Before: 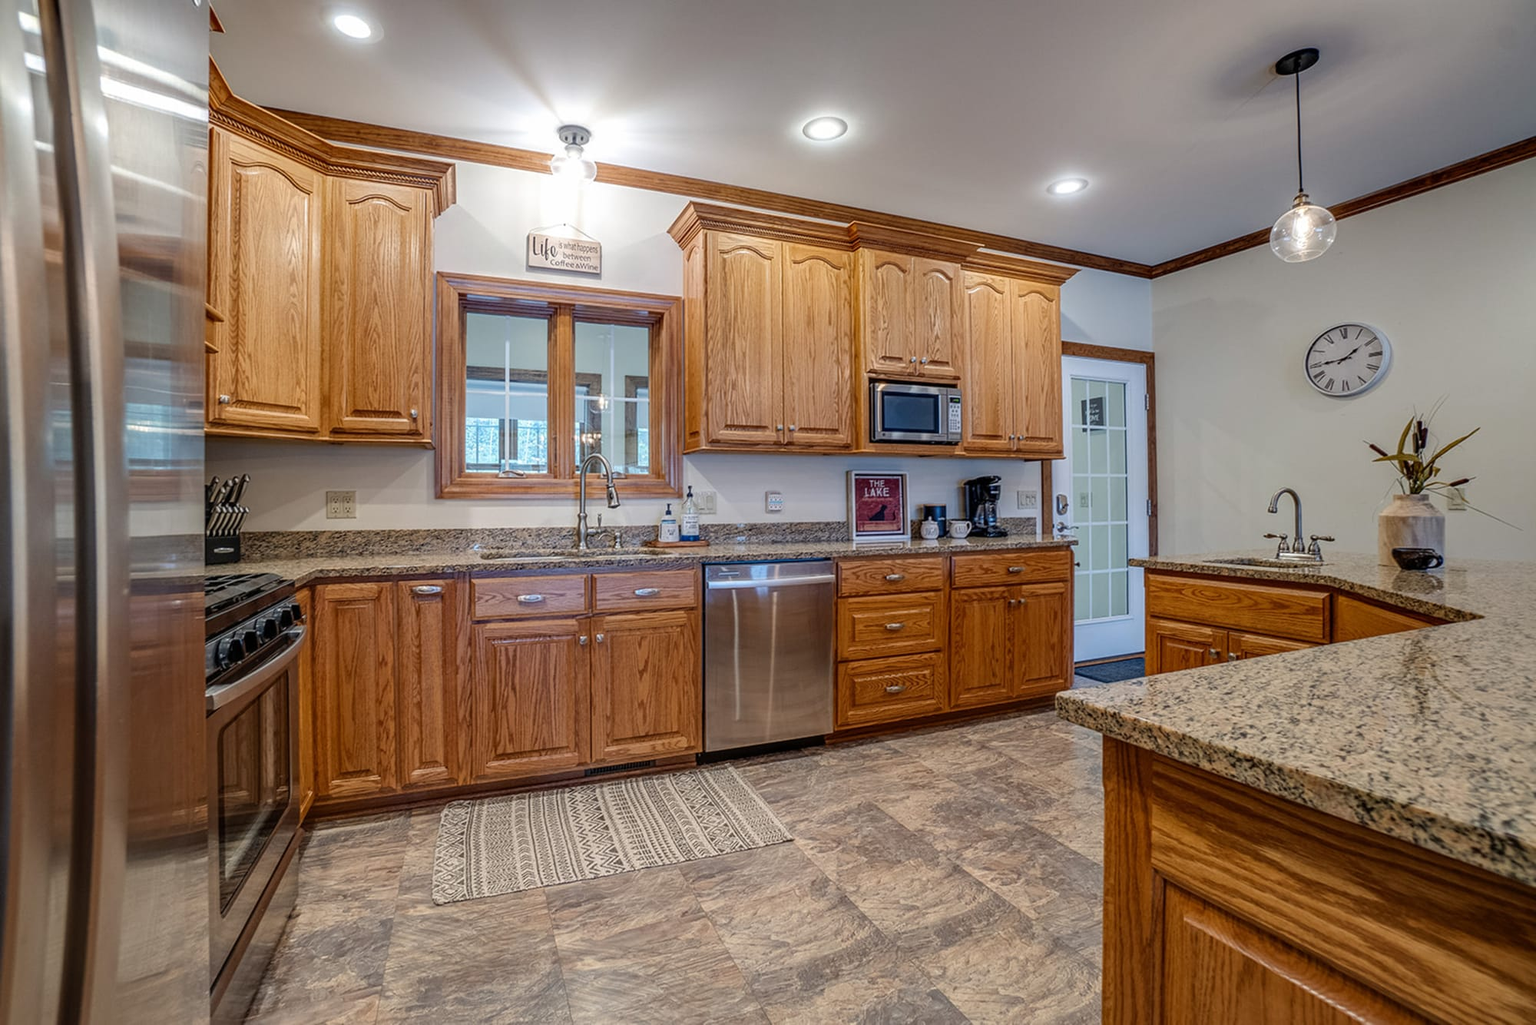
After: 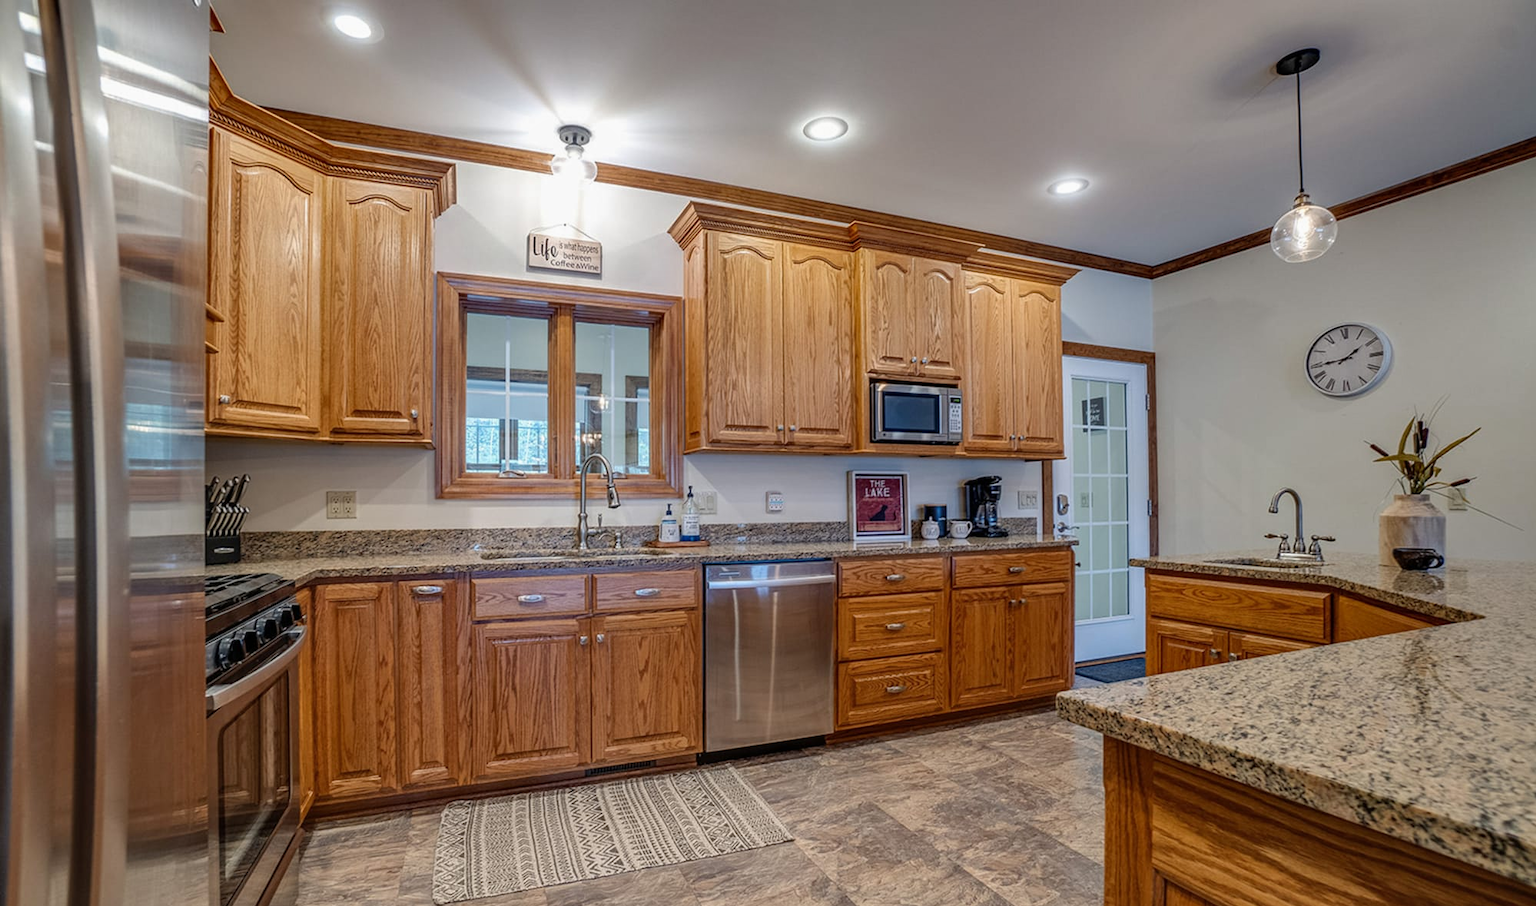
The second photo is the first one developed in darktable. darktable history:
shadows and highlights: shadows 43.71, white point adjustment -1.46, soften with gaussian
crop and rotate: top 0%, bottom 11.49%
